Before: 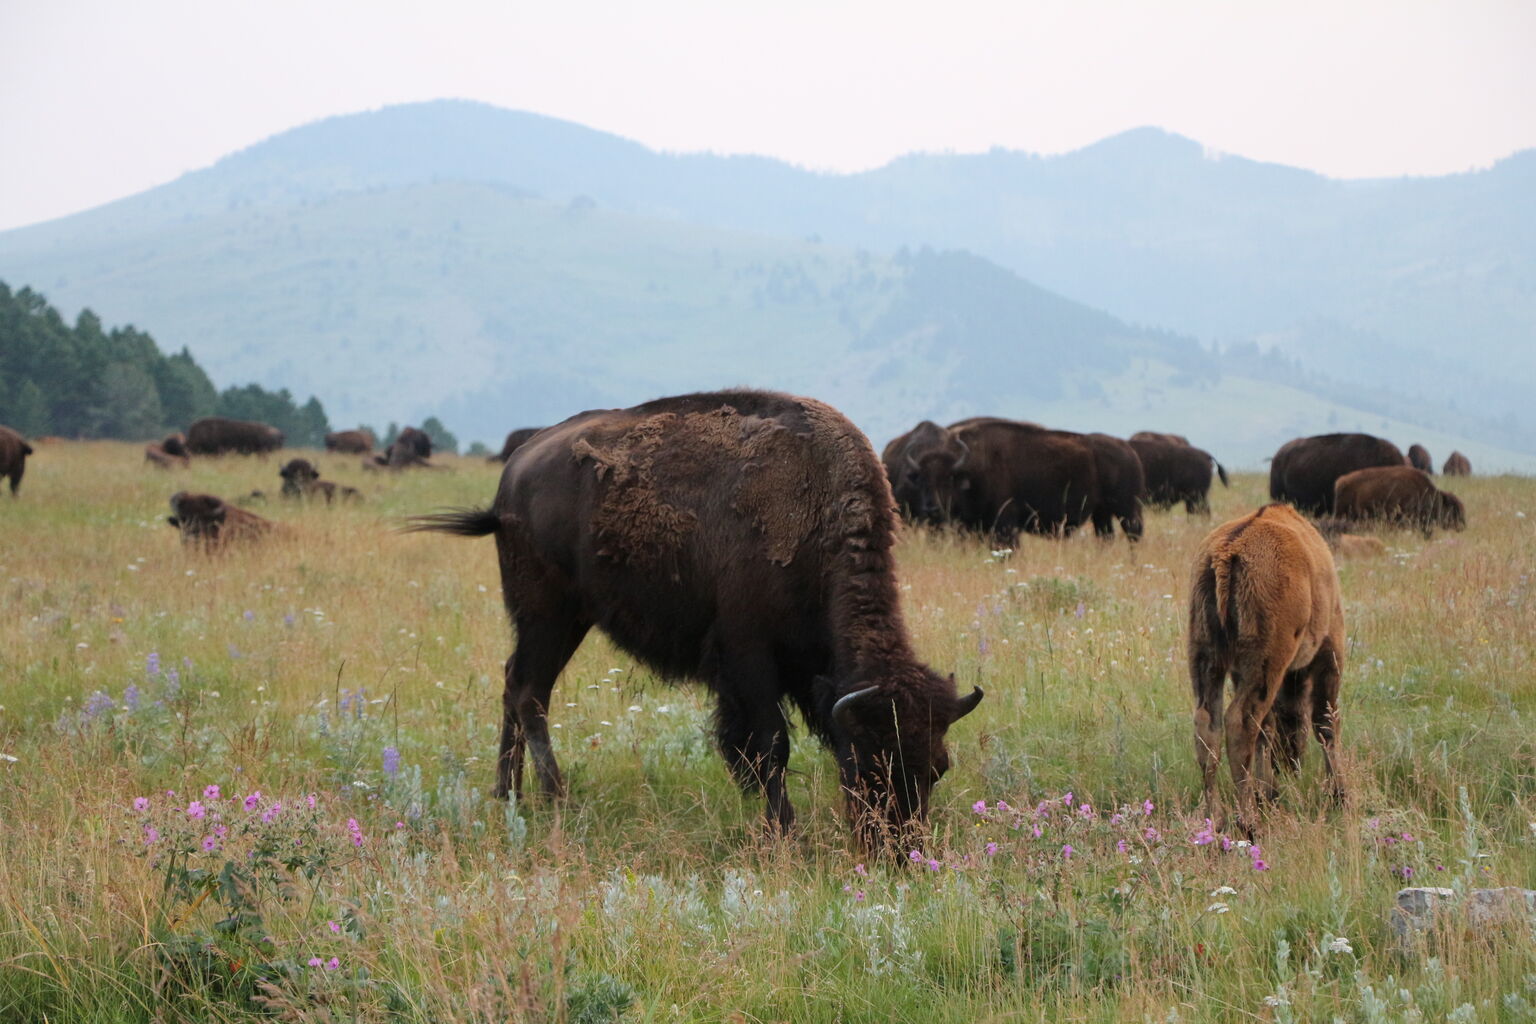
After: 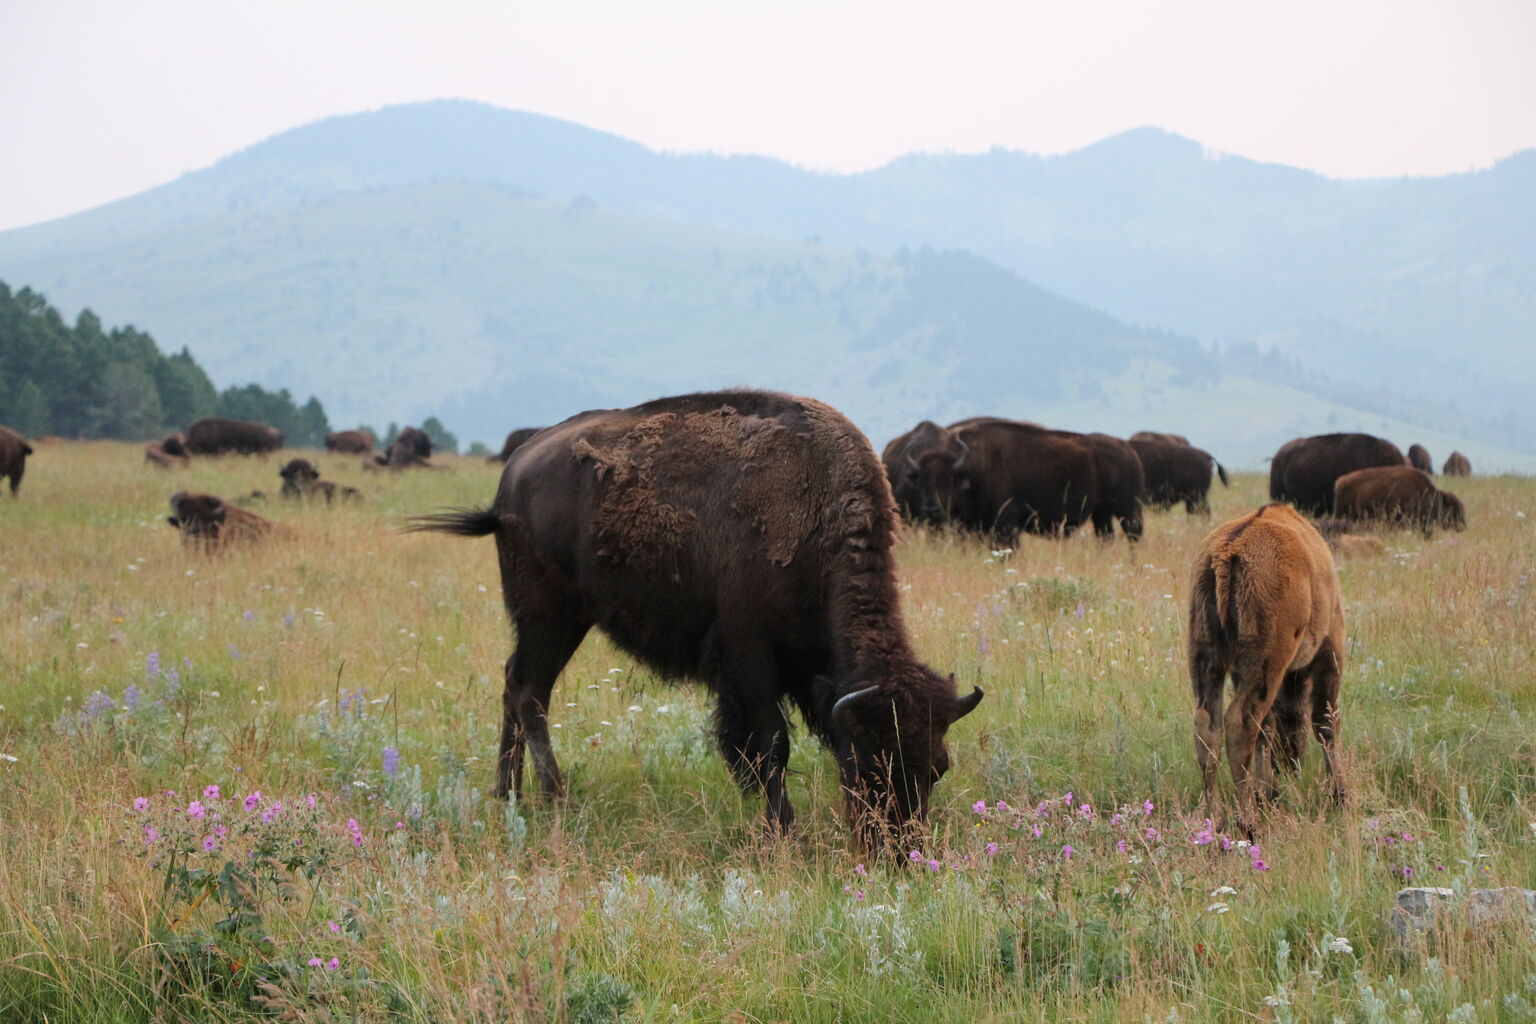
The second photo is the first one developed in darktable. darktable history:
base curve: curves: ch0 [(0, 0) (0.283, 0.295) (1, 1)]
